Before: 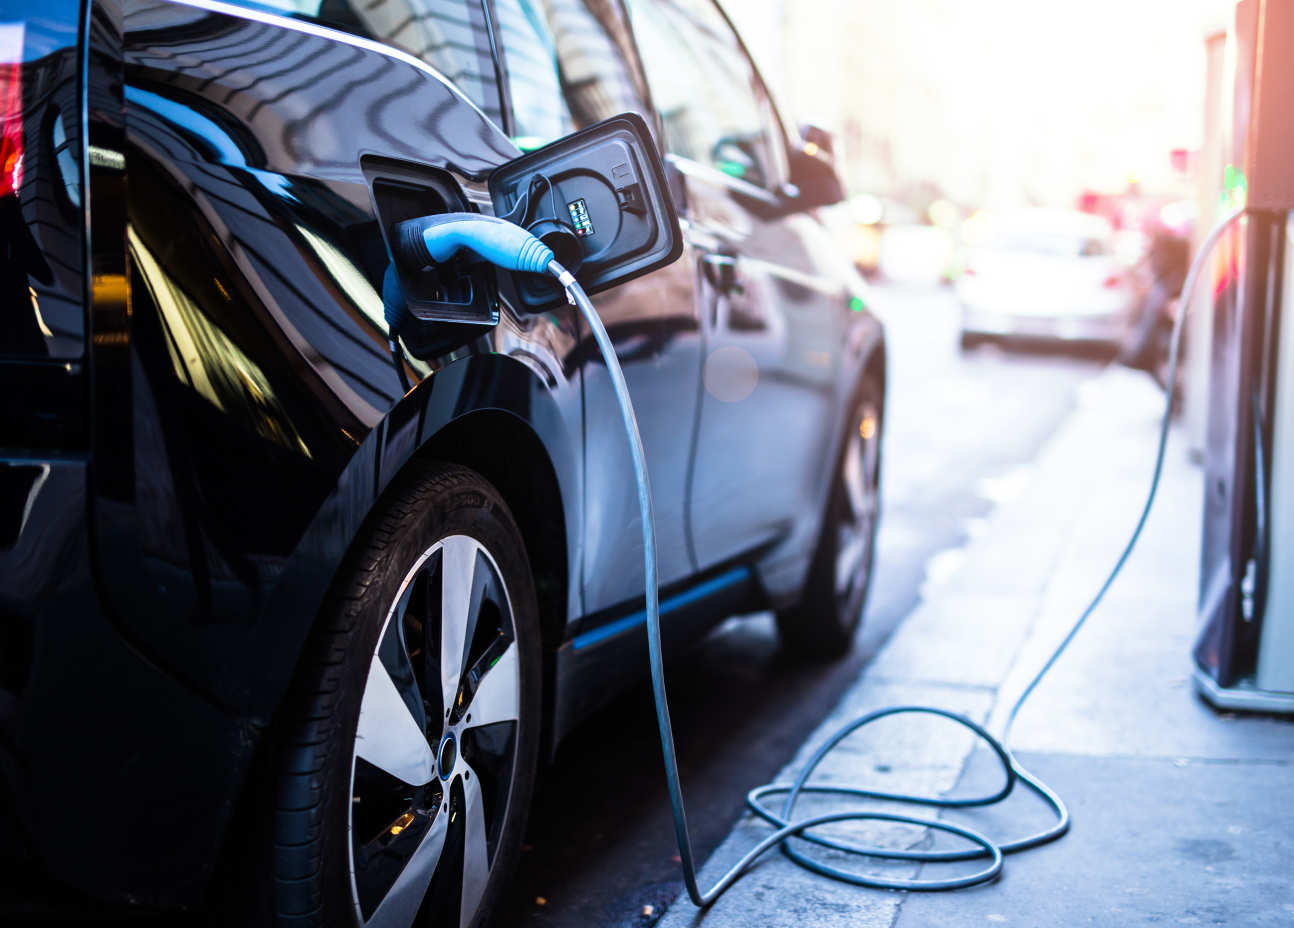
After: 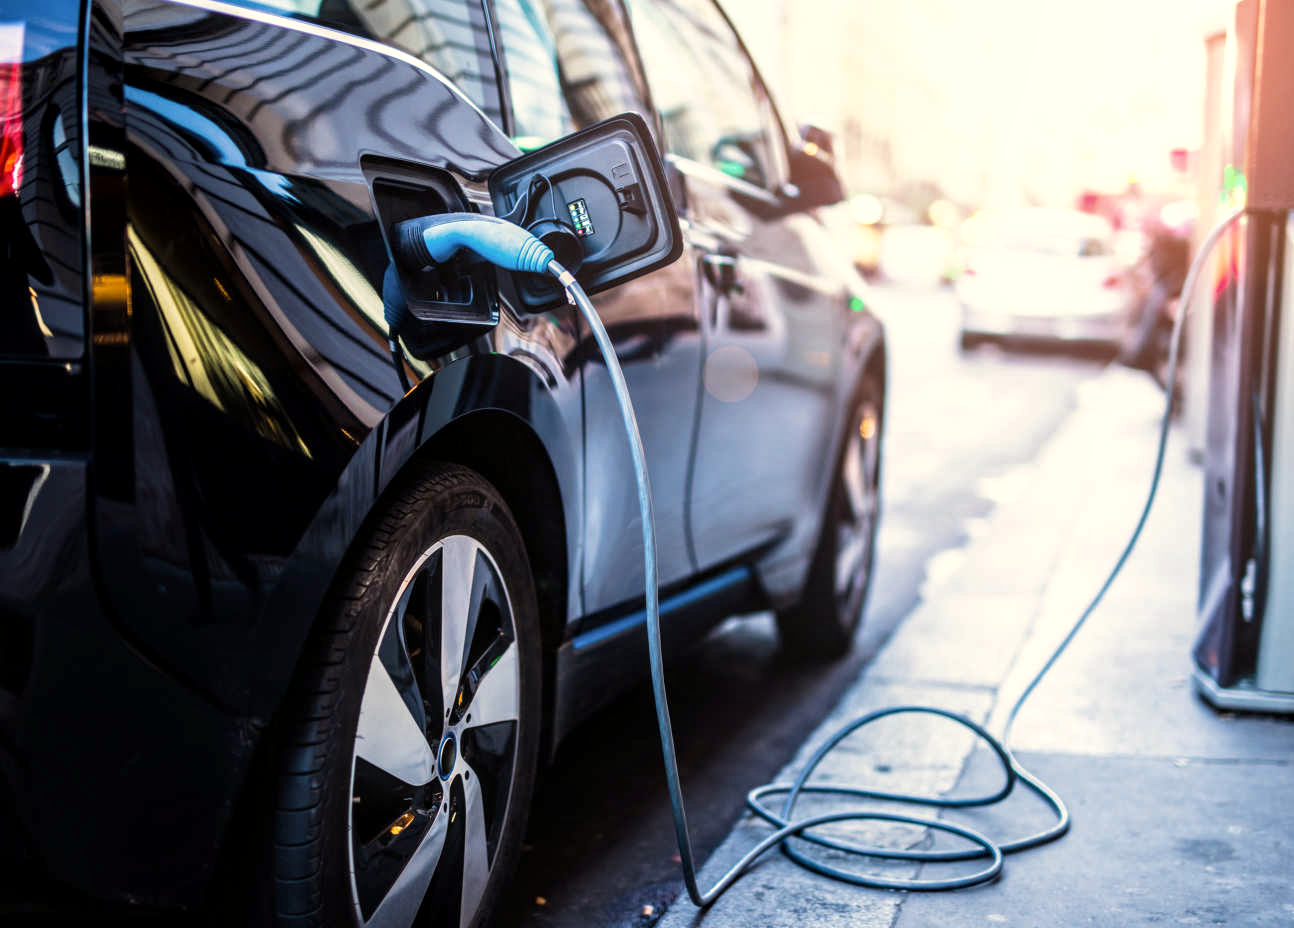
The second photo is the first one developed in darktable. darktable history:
local contrast: detail 130%
color calibration: x 0.33, y 0.346, temperature 5653.86 K
